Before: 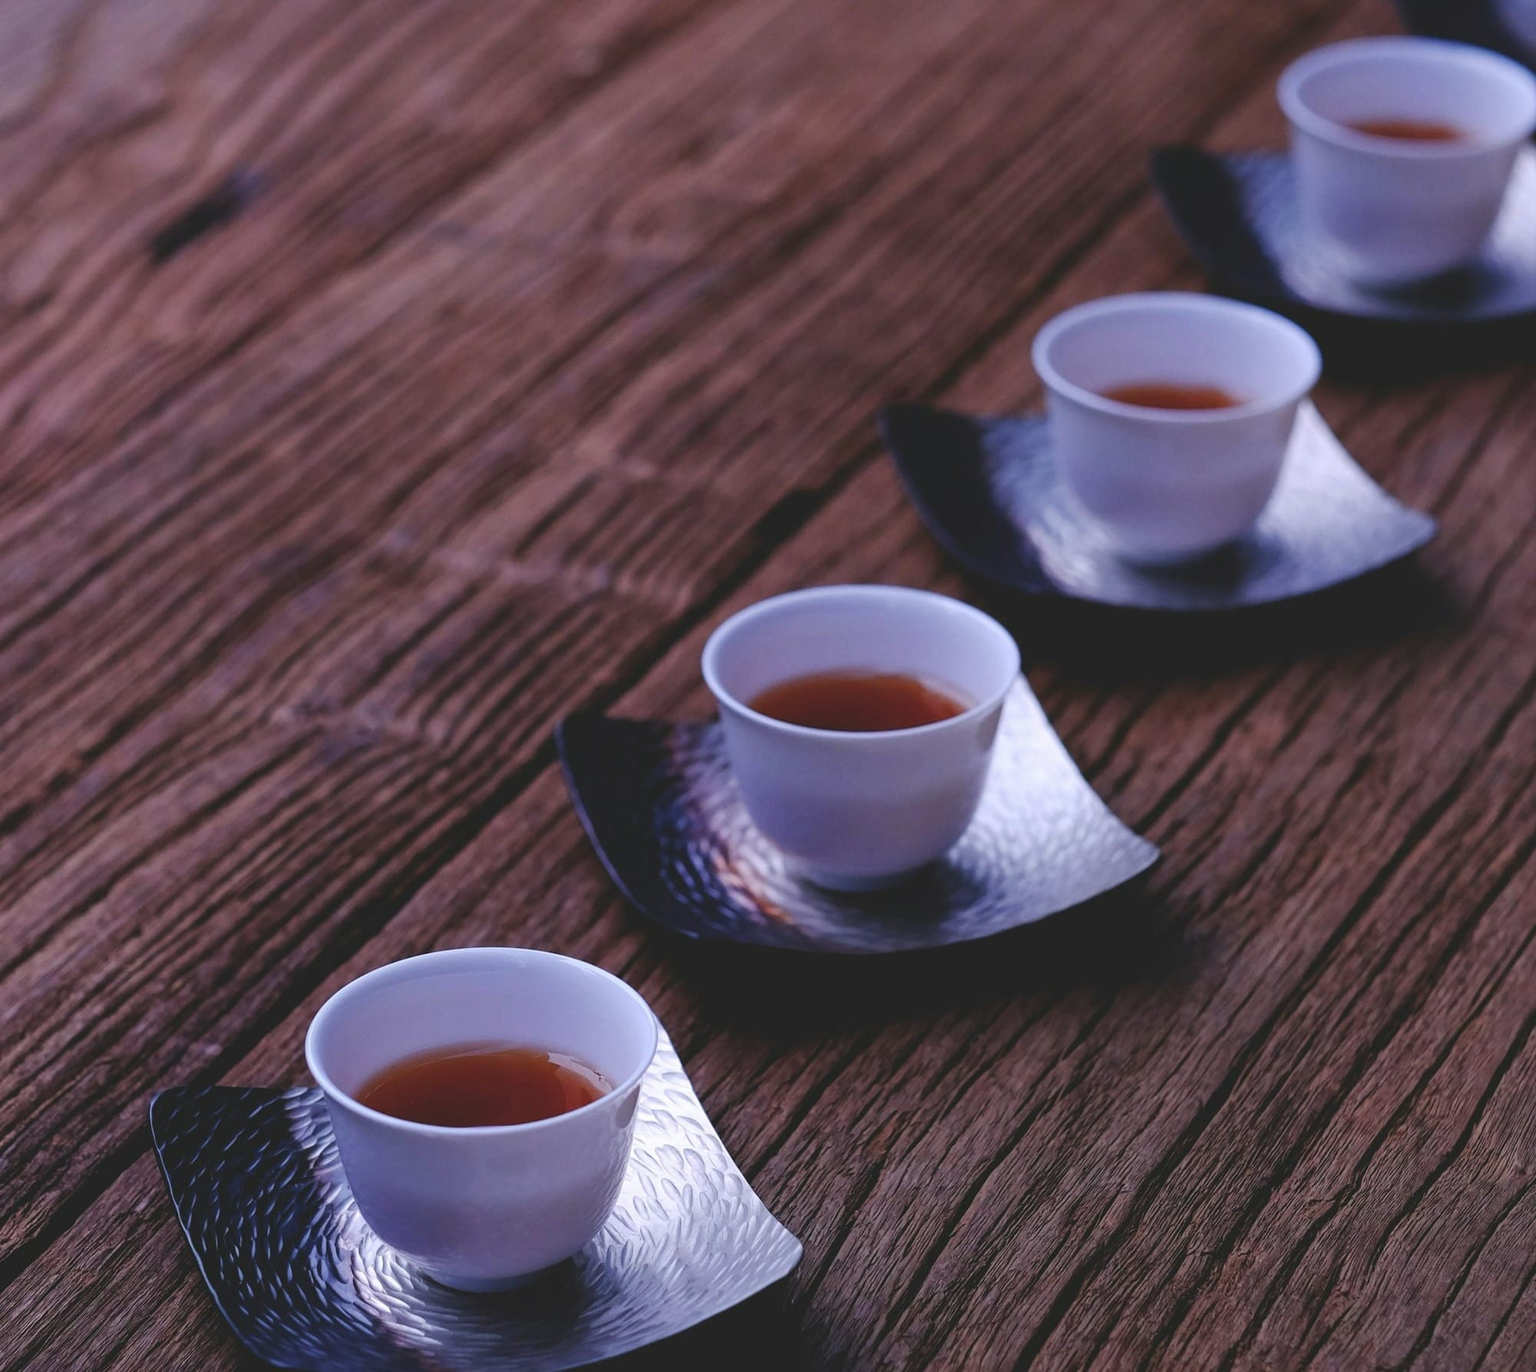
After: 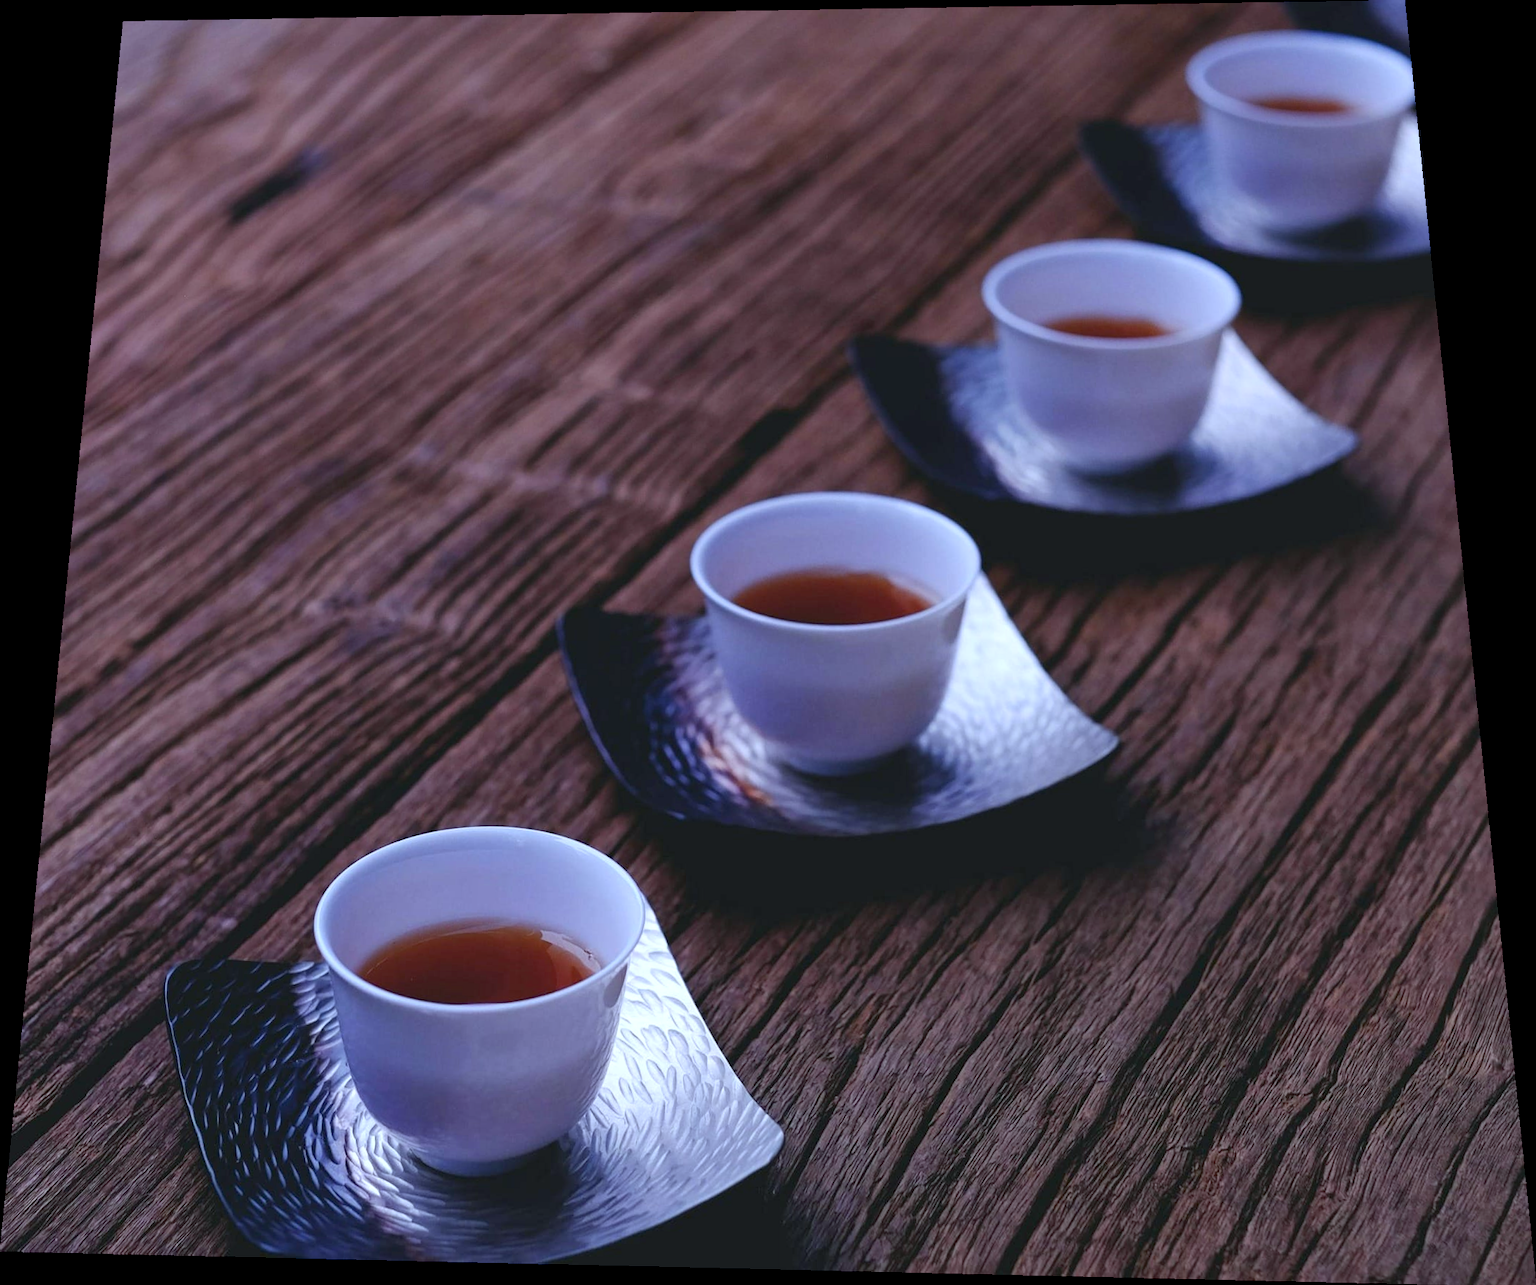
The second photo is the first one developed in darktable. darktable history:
rotate and perspective: rotation 0.128°, lens shift (vertical) -0.181, lens shift (horizontal) -0.044, shear 0.001, automatic cropping off
white balance: red 0.925, blue 1.046
exposure: black level correction 0.007, exposure 0.159 EV, compensate highlight preservation false
